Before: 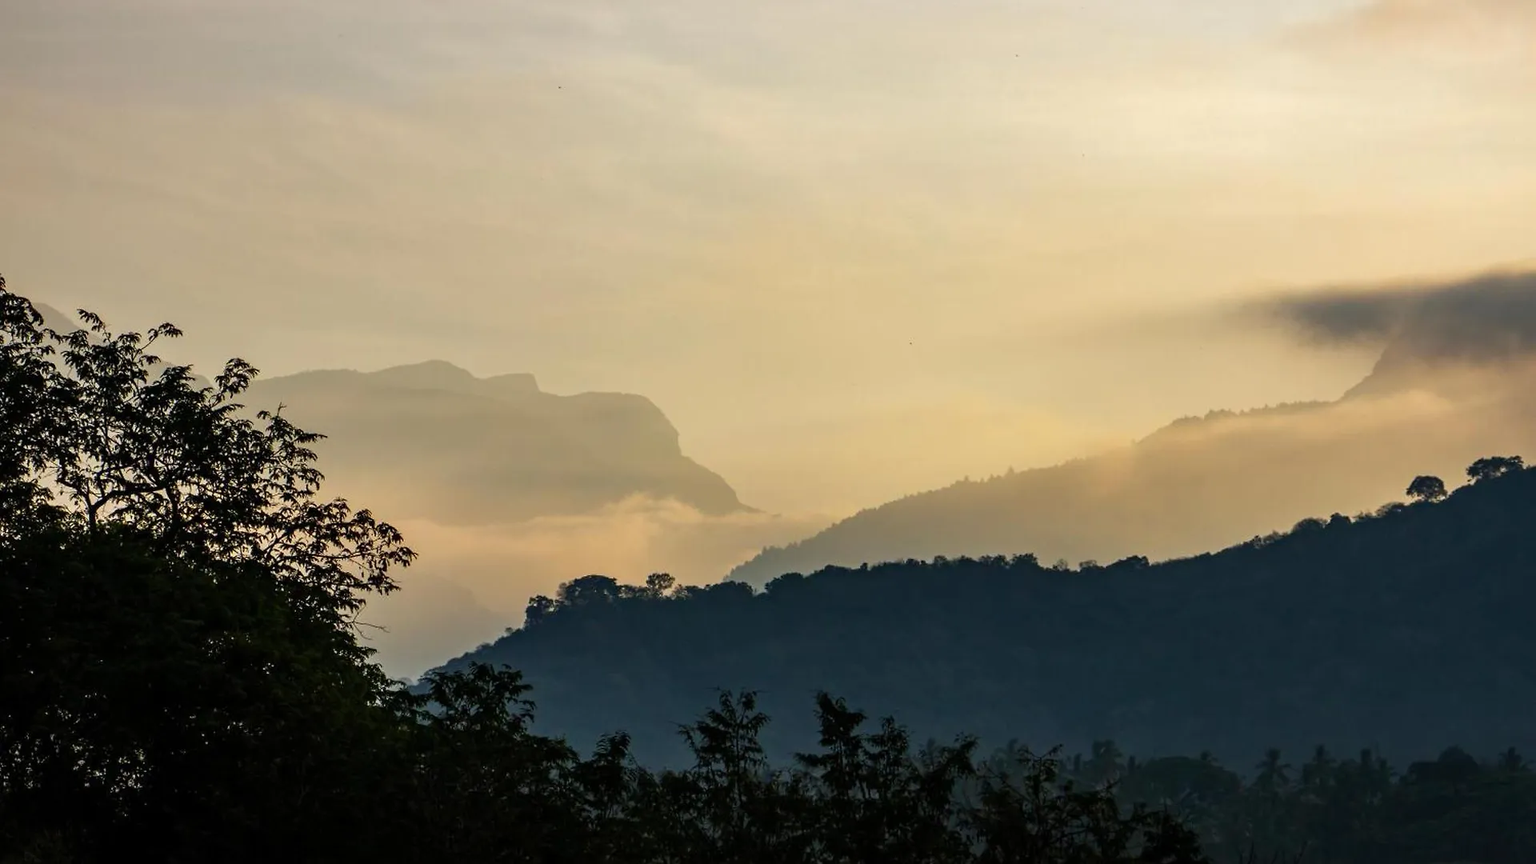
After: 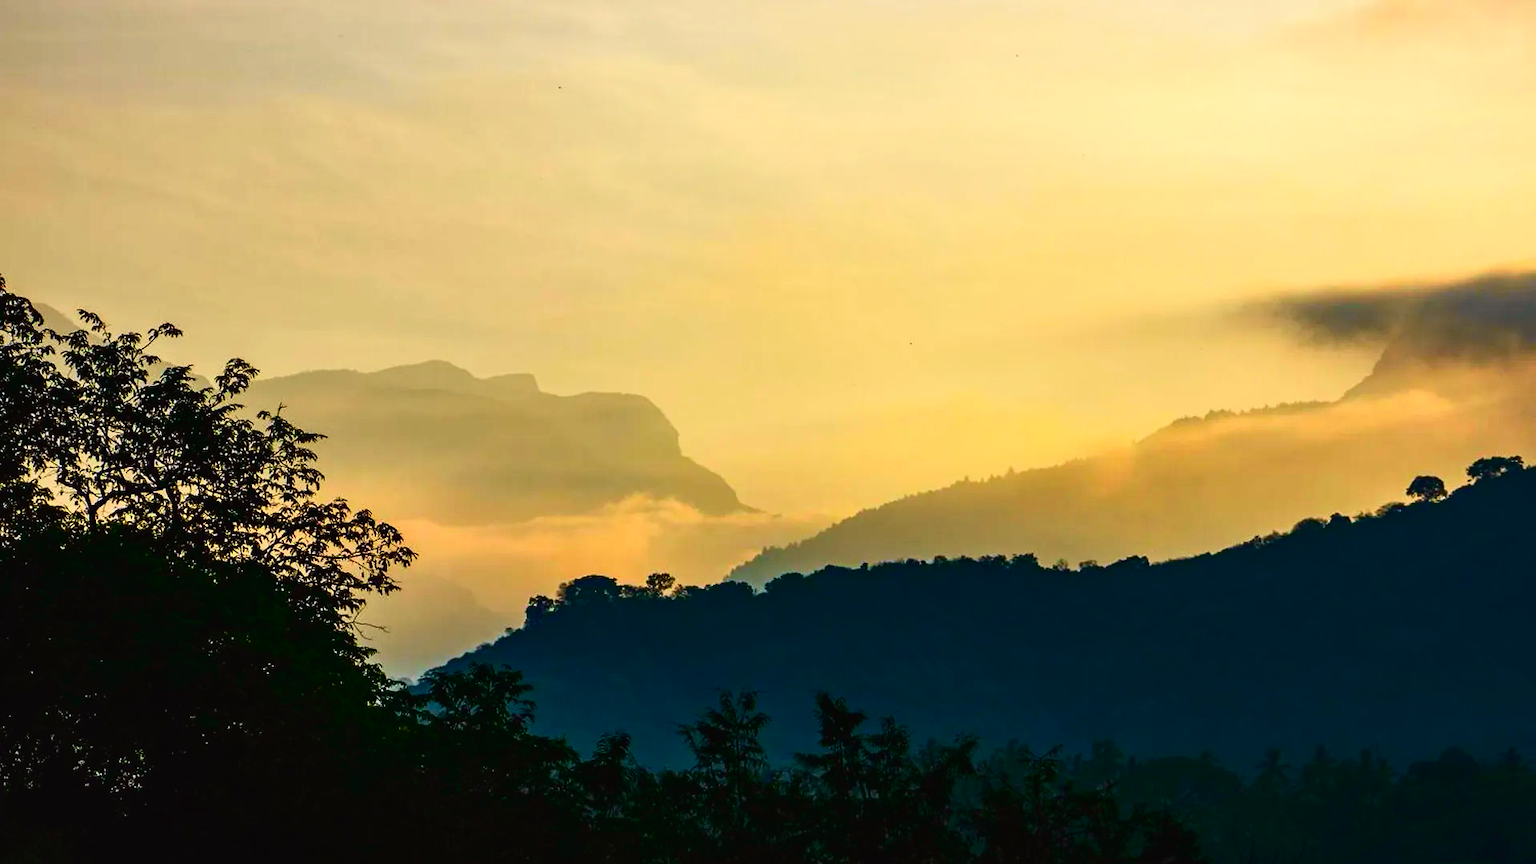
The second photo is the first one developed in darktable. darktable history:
local contrast: highlights 100%, shadows 100%, detail 120%, midtone range 0.2
tone curve: curves: ch0 [(0, 0.023) (0.137, 0.069) (0.249, 0.163) (0.487, 0.491) (0.778, 0.858) (0.896, 0.94) (1, 0.988)]; ch1 [(0, 0) (0.396, 0.369) (0.483, 0.459) (0.498, 0.5) (0.515, 0.517) (0.562, 0.6) (0.611, 0.667) (0.692, 0.744) (0.798, 0.863) (1, 1)]; ch2 [(0, 0) (0.426, 0.398) (0.483, 0.481) (0.503, 0.503) (0.526, 0.527) (0.549, 0.59) (0.62, 0.666) (0.705, 0.755) (0.985, 0.966)], color space Lab, independent channels
color balance rgb: perceptual saturation grading › global saturation 30%, global vibrance 20%
